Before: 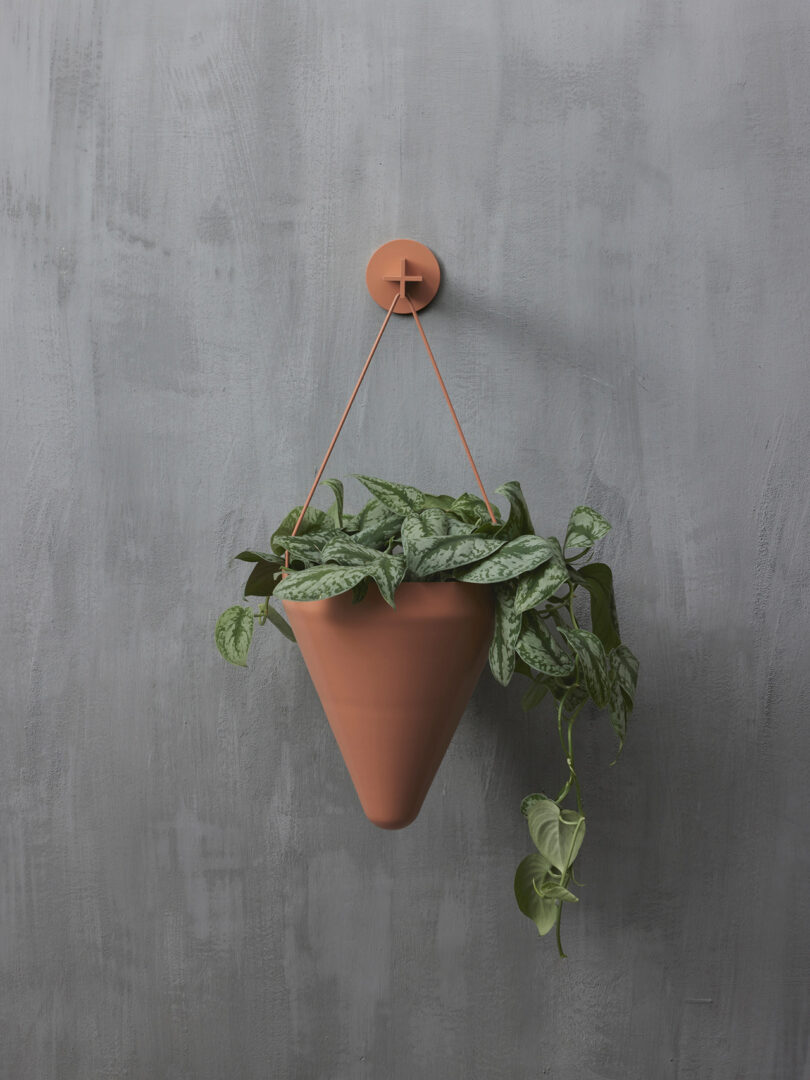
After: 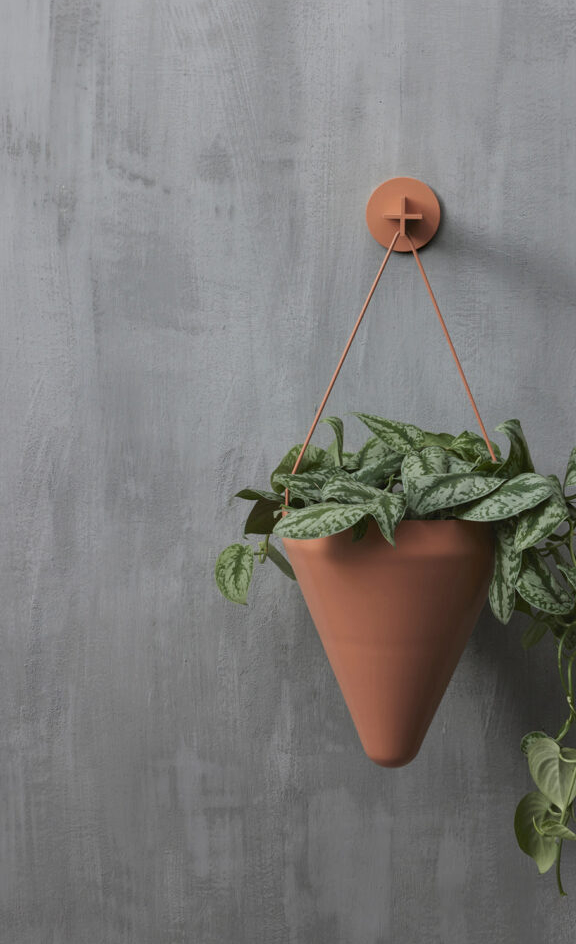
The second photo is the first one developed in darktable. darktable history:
crop: top 5.803%, right 27.864%, bottom 5.804%
local contrast: highlights 100%, shadows 100%, detail 120%, midtone range 0.2
